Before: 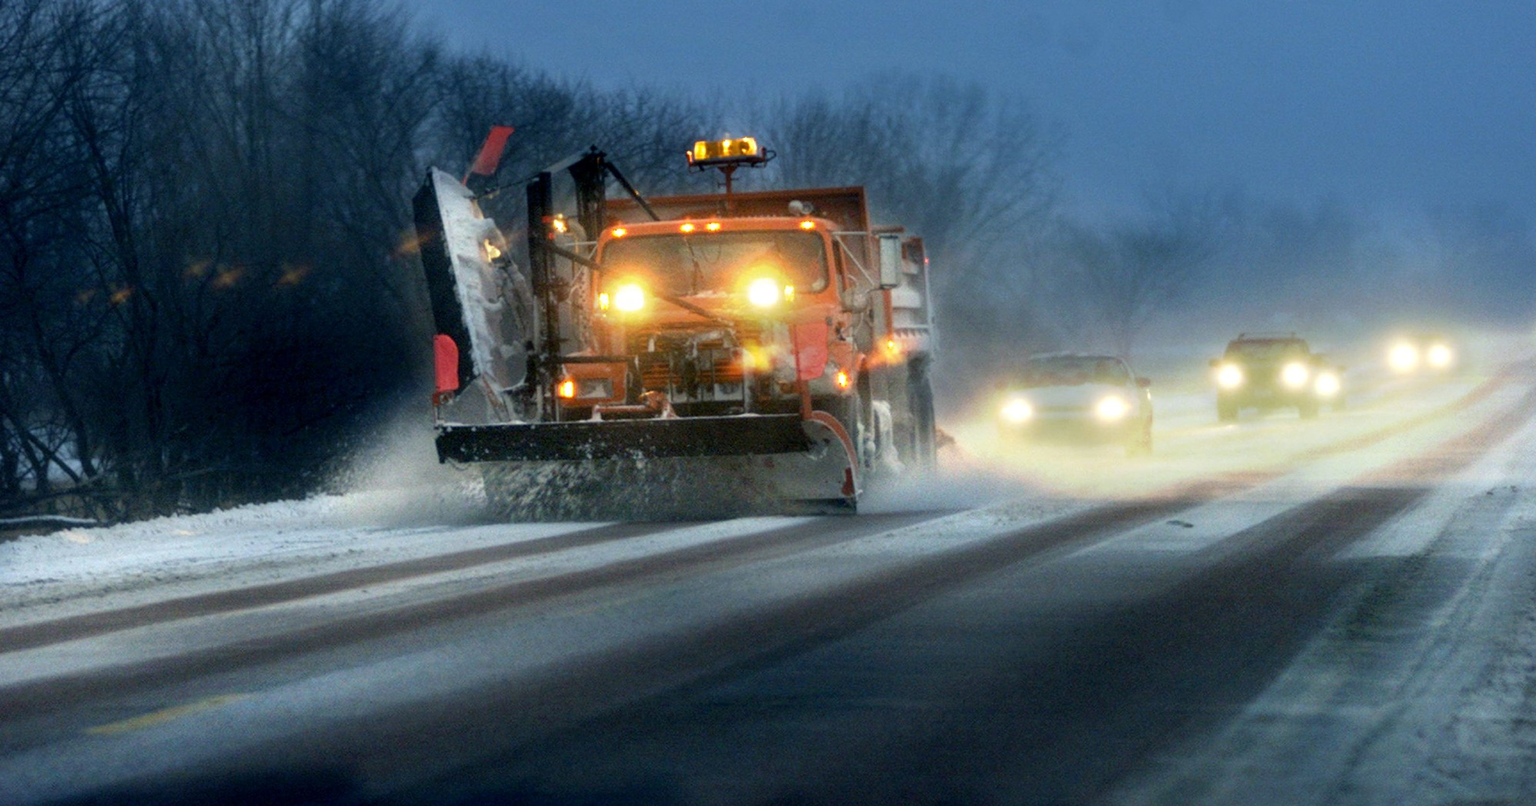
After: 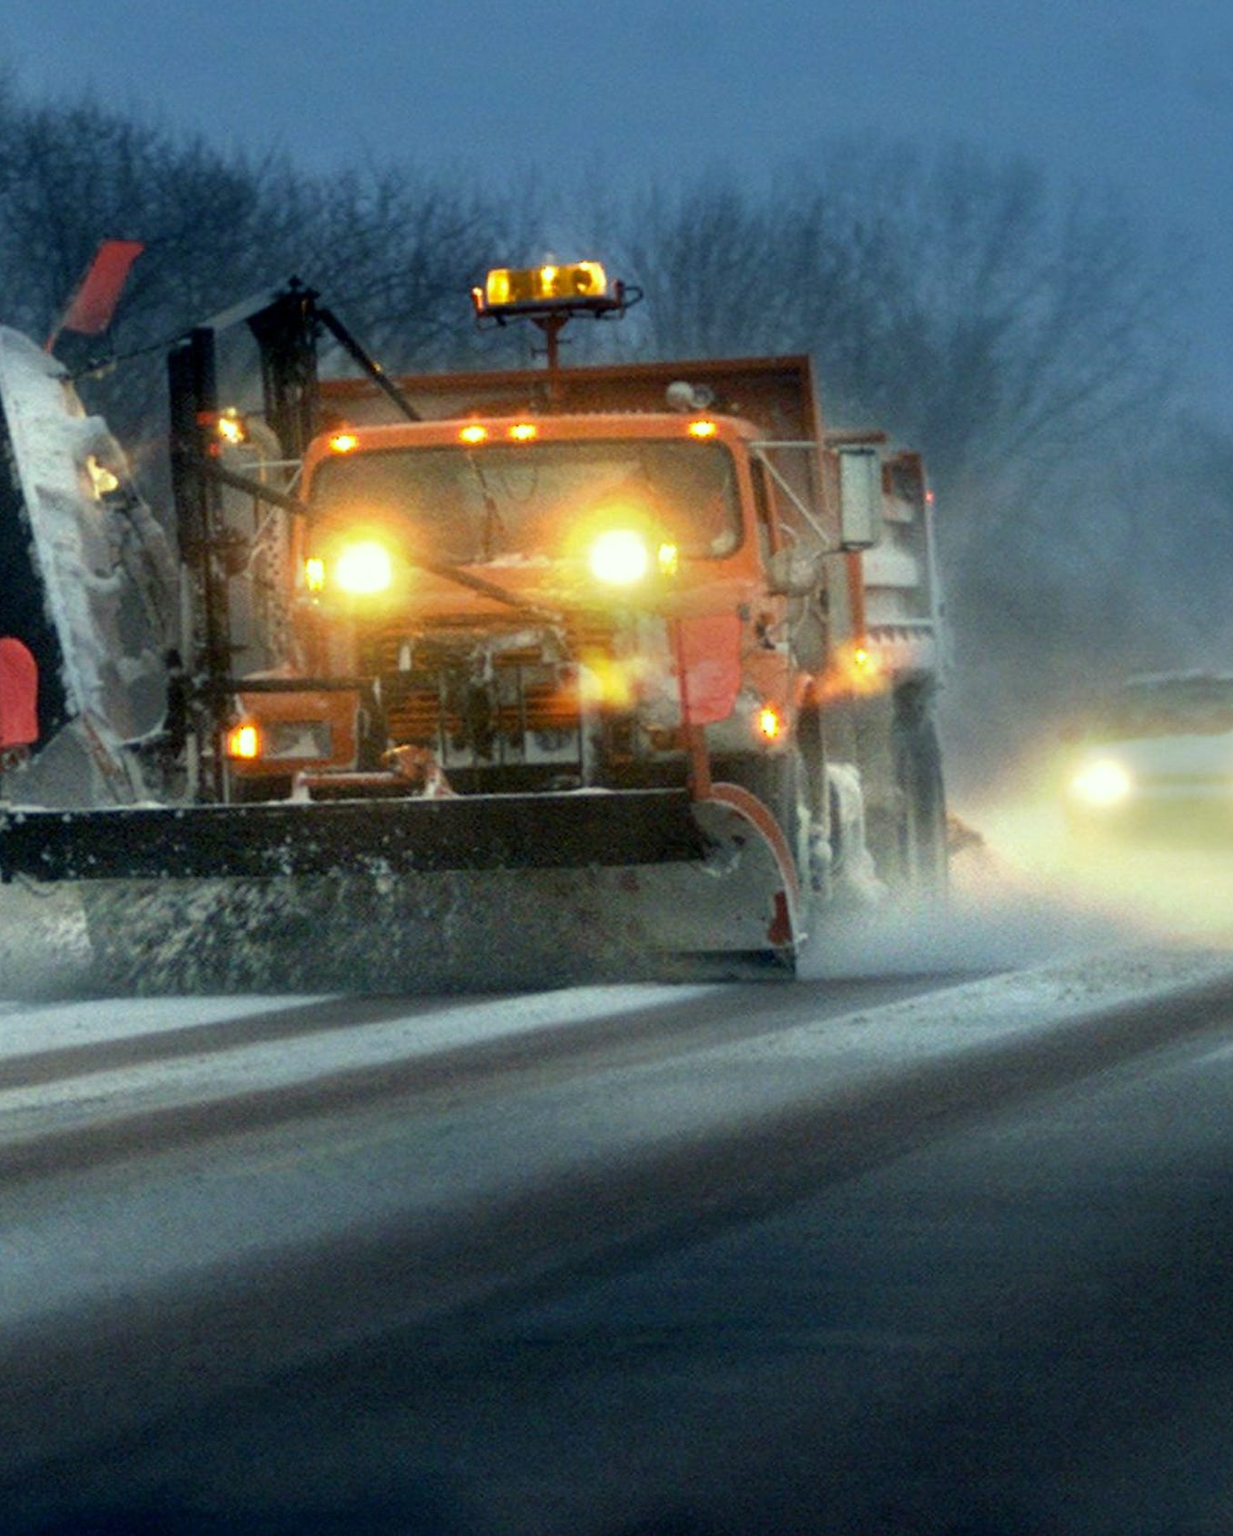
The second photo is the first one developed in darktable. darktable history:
color correction: highlights a* -4.73, highlights b* 5.06, saturation 0.97
crop: left 28.583%, right 29.231%
levels: mode automatic
